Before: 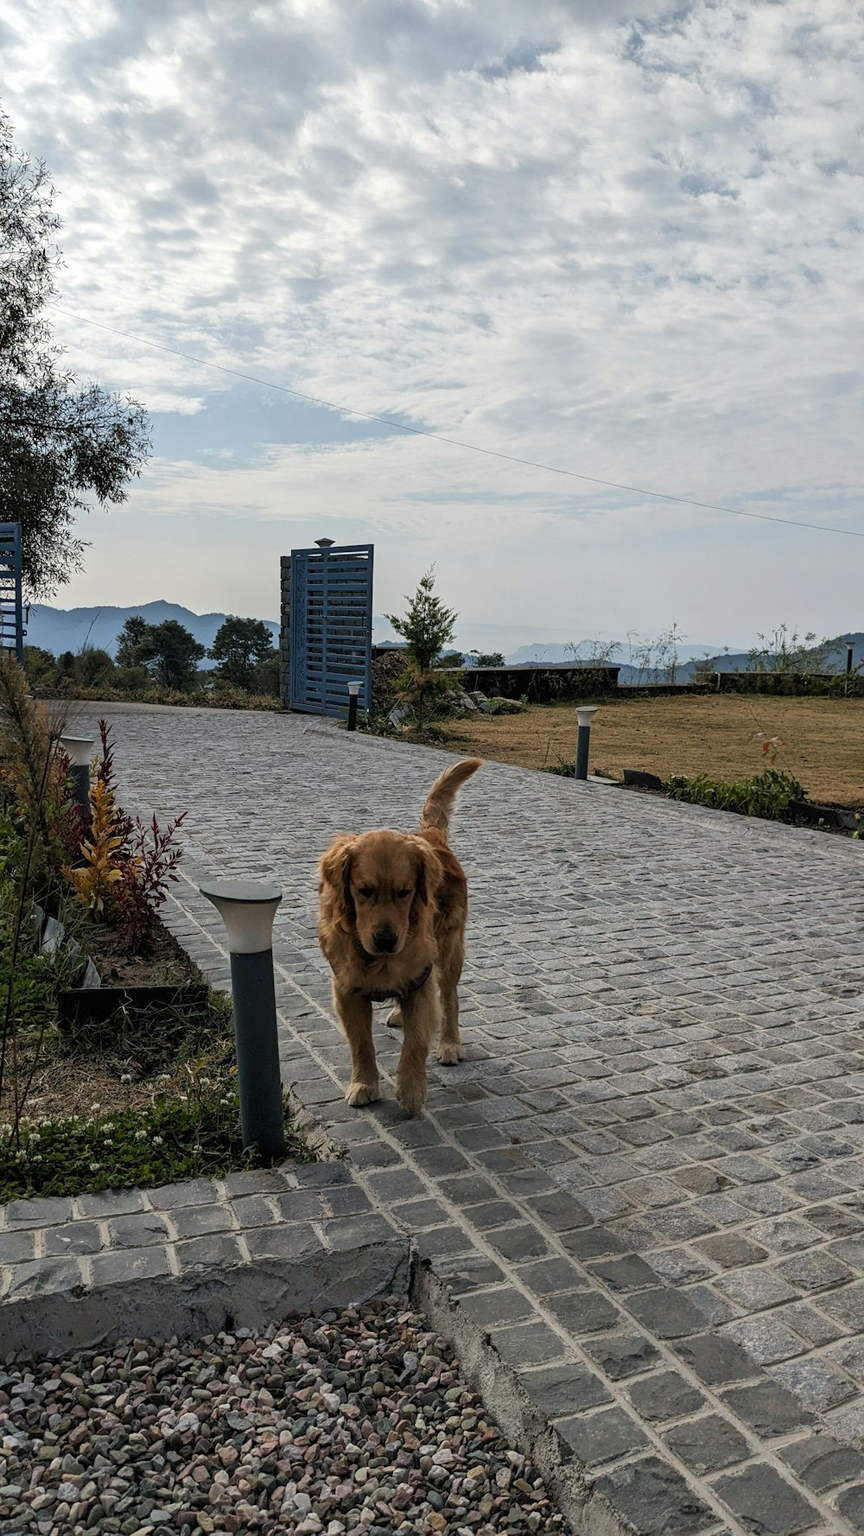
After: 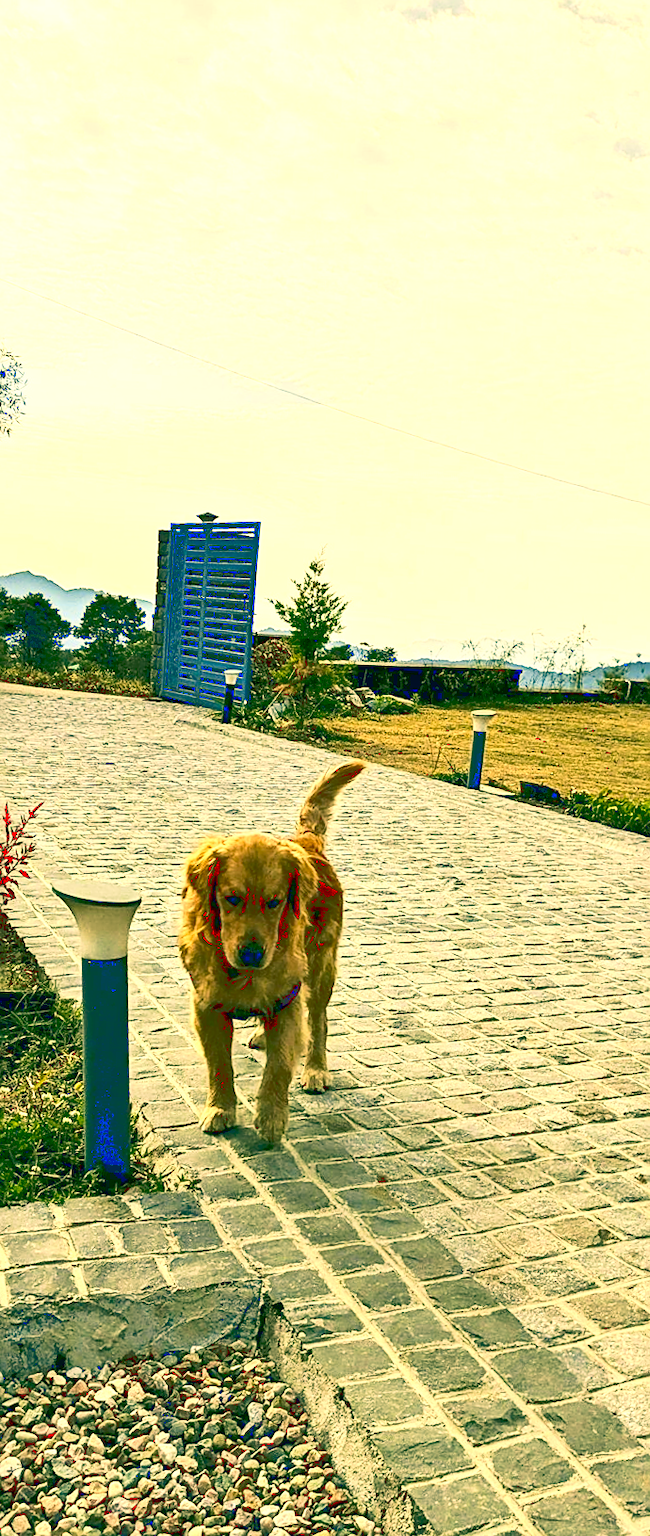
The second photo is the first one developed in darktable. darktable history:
contrast equalizer: octaves 7, y [[0.528, 0.548, 0.563, 0.562, 0.546, 0.526], [0.55 ×6], [0 ×6], [0 ×6], [0 ×6]]
tone curve: curves: ch0 [(0, 0) (0.003, 0.203) (0.011, 0.203) (0.025, 0.21) (0.044, 0.22) (0.069, 0.231) (0.1, 0.243) (0.136, 0.255) (0.177, 0.277) (0.224, 0.305) (0.277, 0.346) (0.335, 0.412) (0.399, 0.492) (0.468, 0.571) (0.543, 0.658) (0.623, 0.75) (0.709, 0.837) (0.801, 0.905) (0.898, 0.955) (1, 1)], color space Lab, linked channels, preserve colors none
crop and rotate: angle -2.91°, left 13.982%, top 0.022%, right 10.731%, bottom 0.054%
exposure: black level correction 0, exposure 1.199 EV, compensate highlight preservation false
sharpen: on, module defaults
color correction: highlights a* 5.66, highlights b* 33.3, shadows a* -26, shadows b* 4.04
velvia: on, module defaults
